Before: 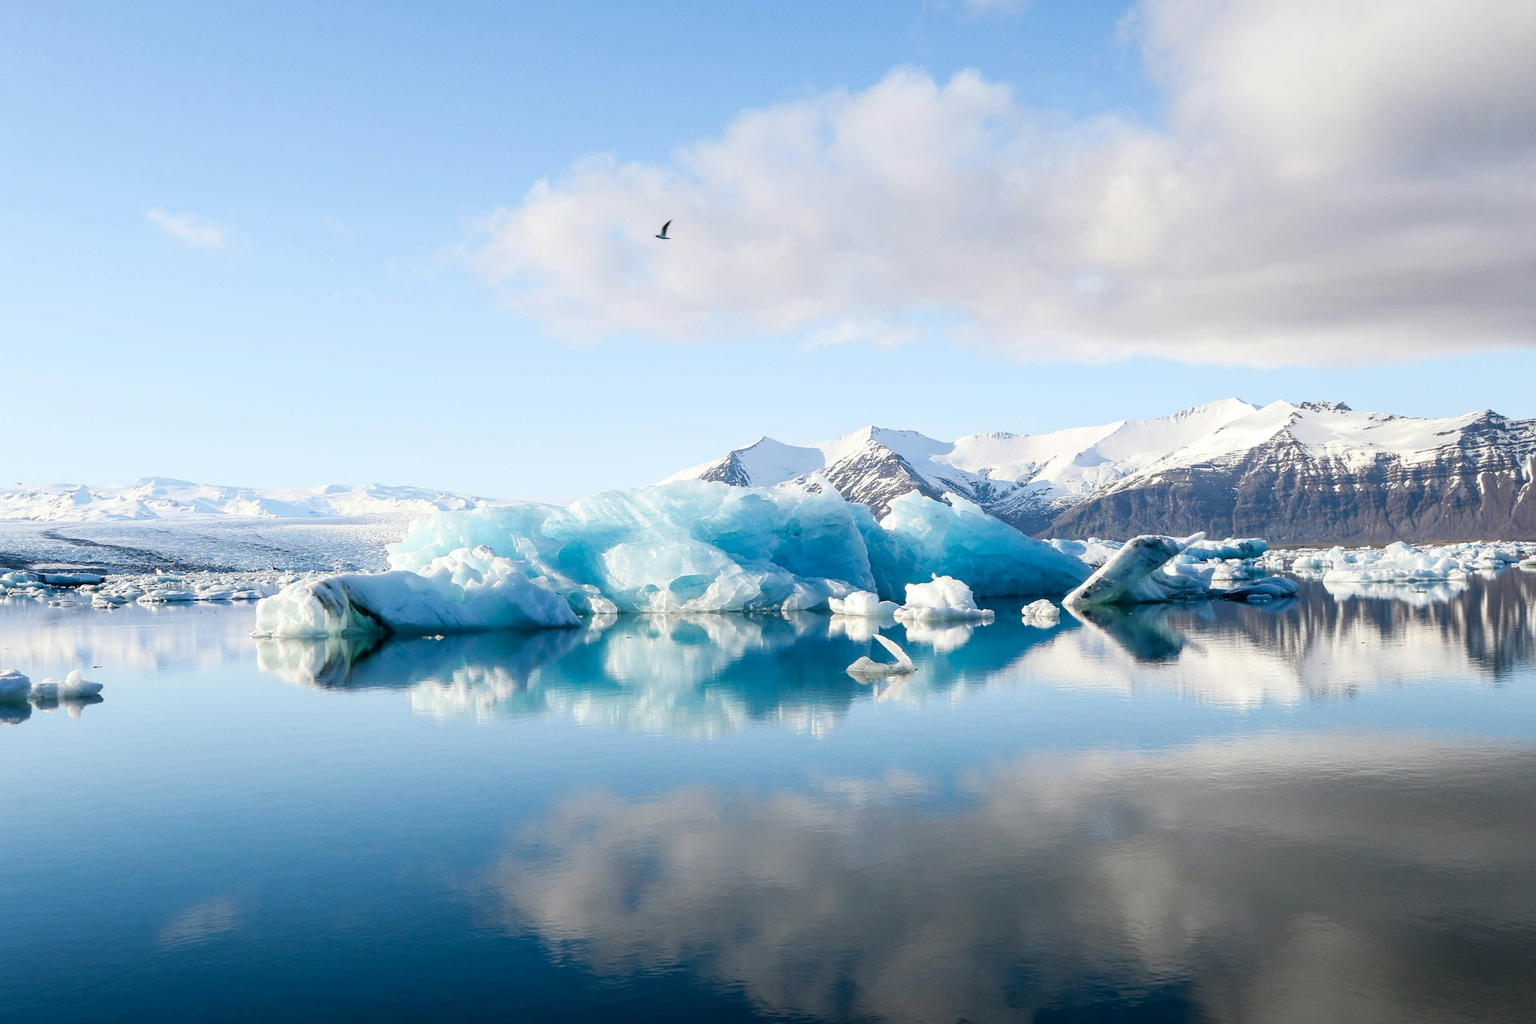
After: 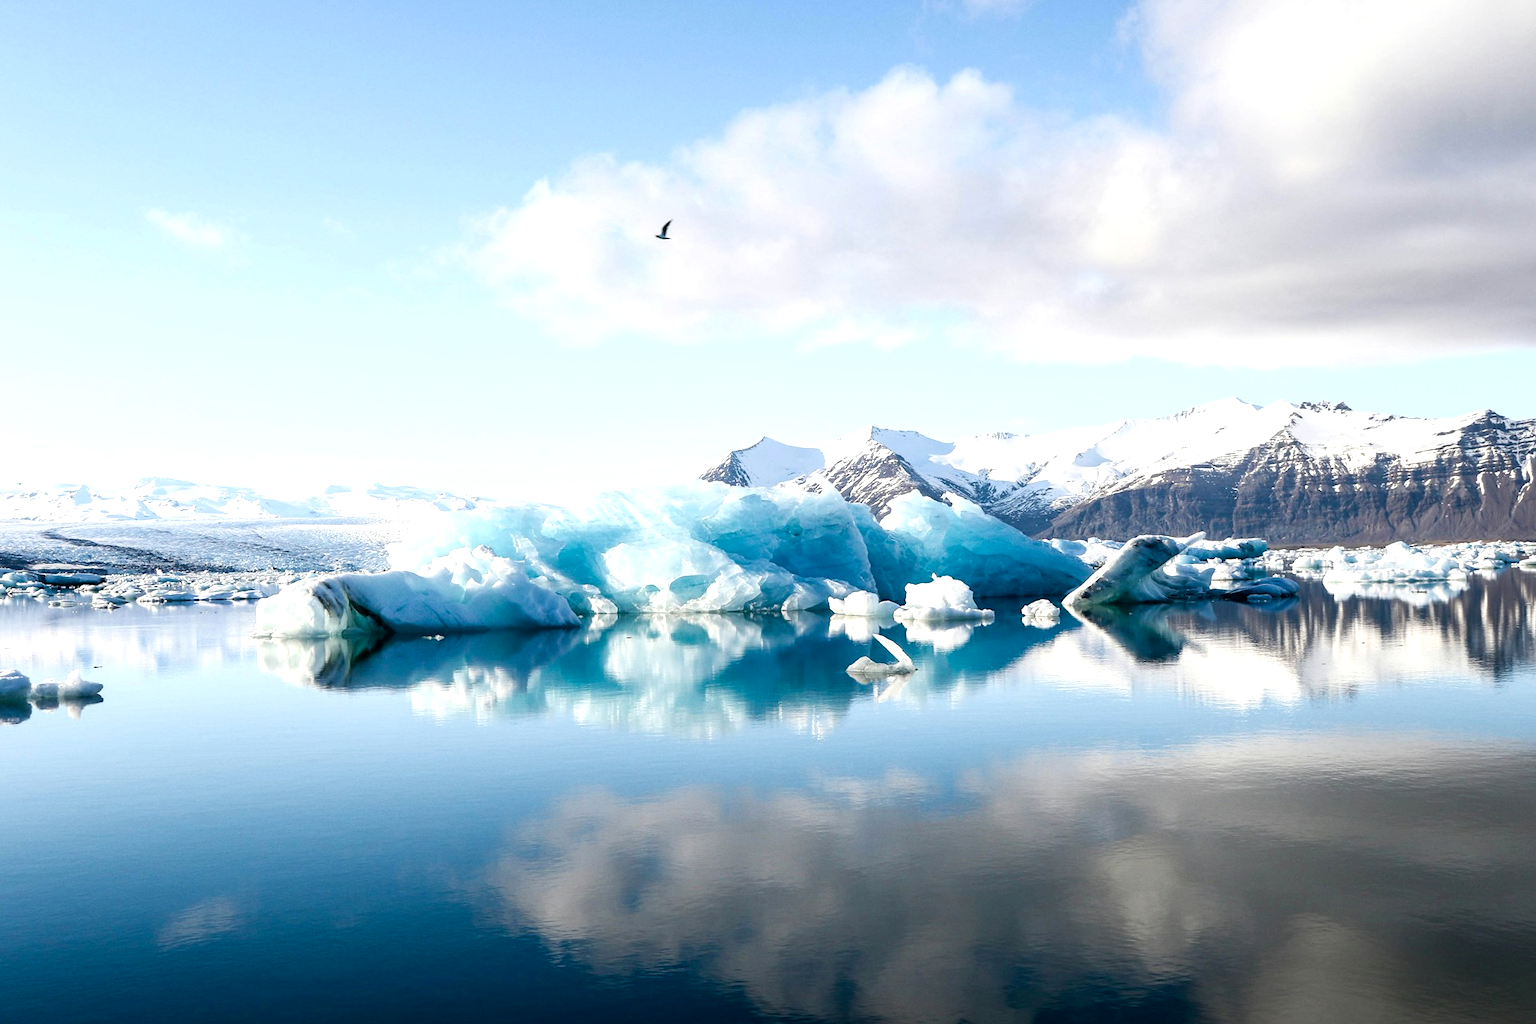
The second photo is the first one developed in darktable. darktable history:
color balance rgb: shadows lift › luminance -20%, power › hue 72.24°, highlights gain › luminance 15%, global offset › hue 171.6°, perceptual saturation grading › highlights -15%, perceptual saturation grading › shadows 25%, global vibrance 35%, contrast 10%
contrast brightness saturation: saturation -0.17
